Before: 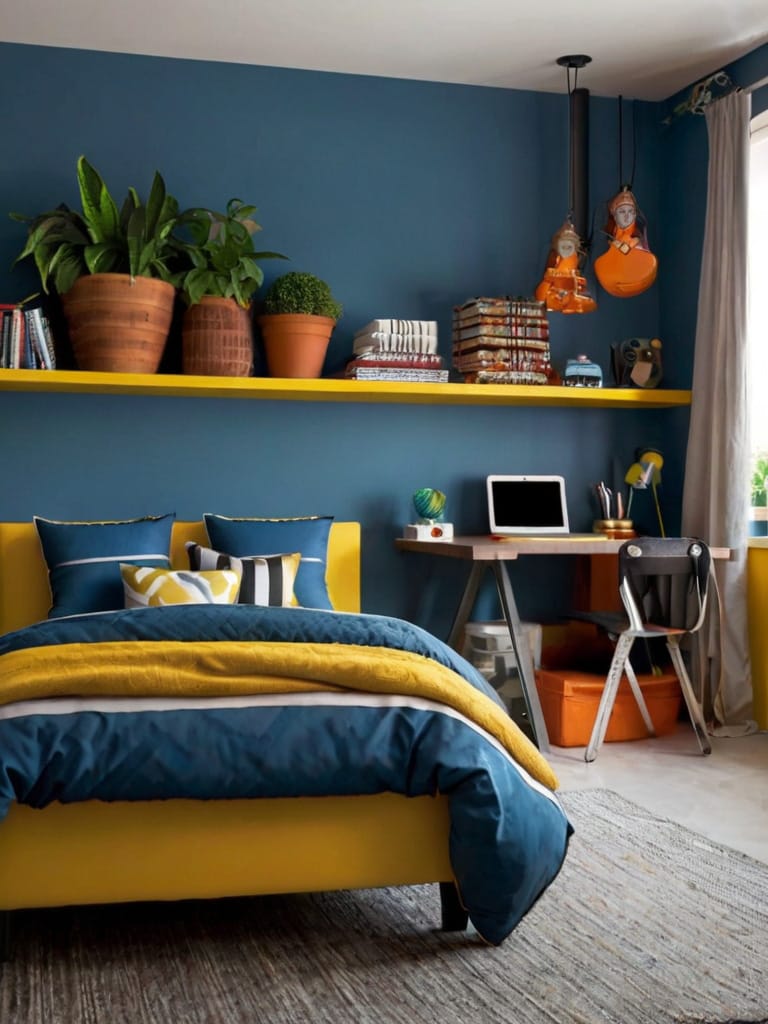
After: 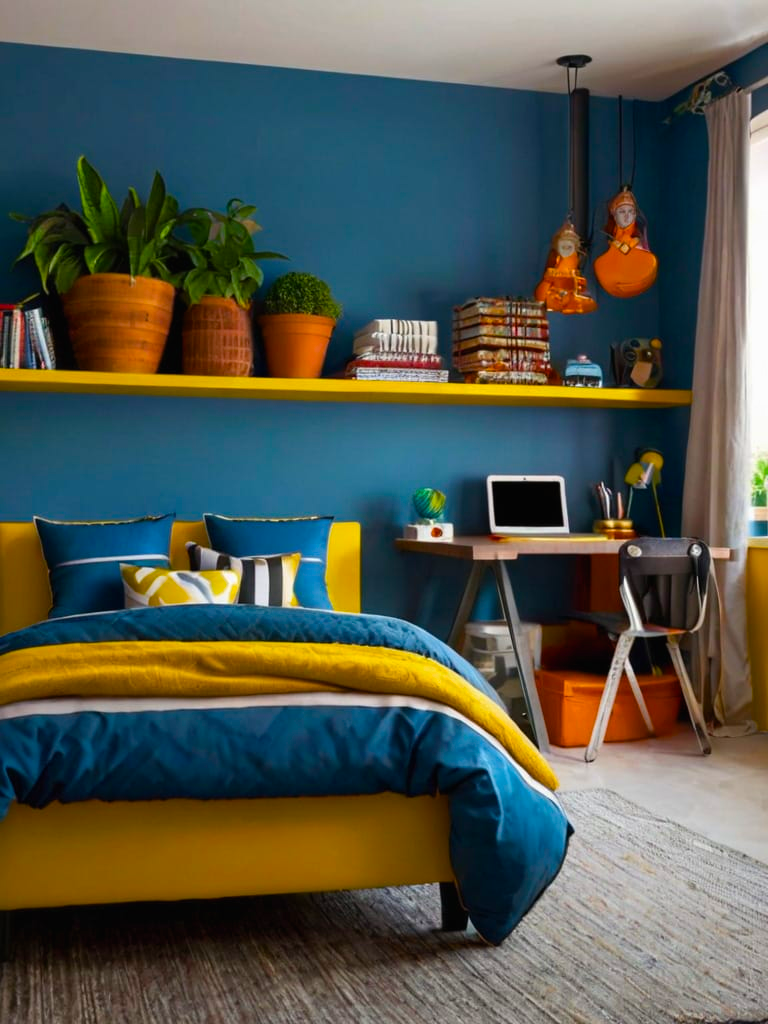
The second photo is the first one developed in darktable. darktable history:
contrast brightness saturation: contrast -0.02, brightness -0.01, saturation 0.03
color balance rgb: linear chroma grading › global chroma 15%, perceptual saturation grading › global saturation 30%
